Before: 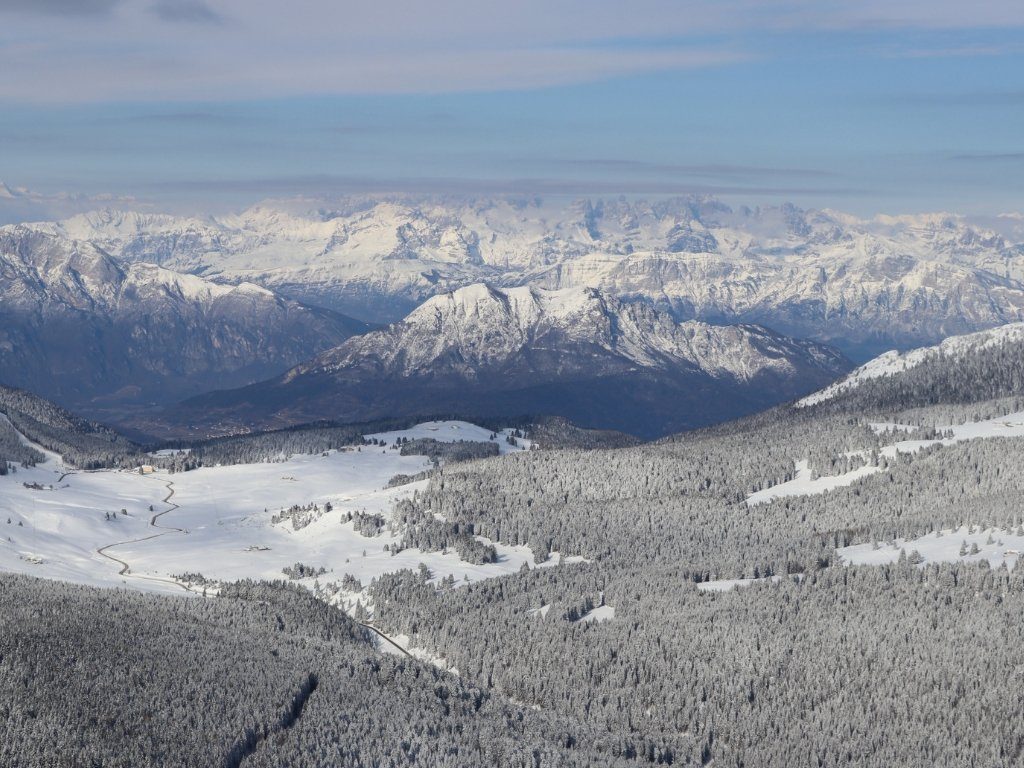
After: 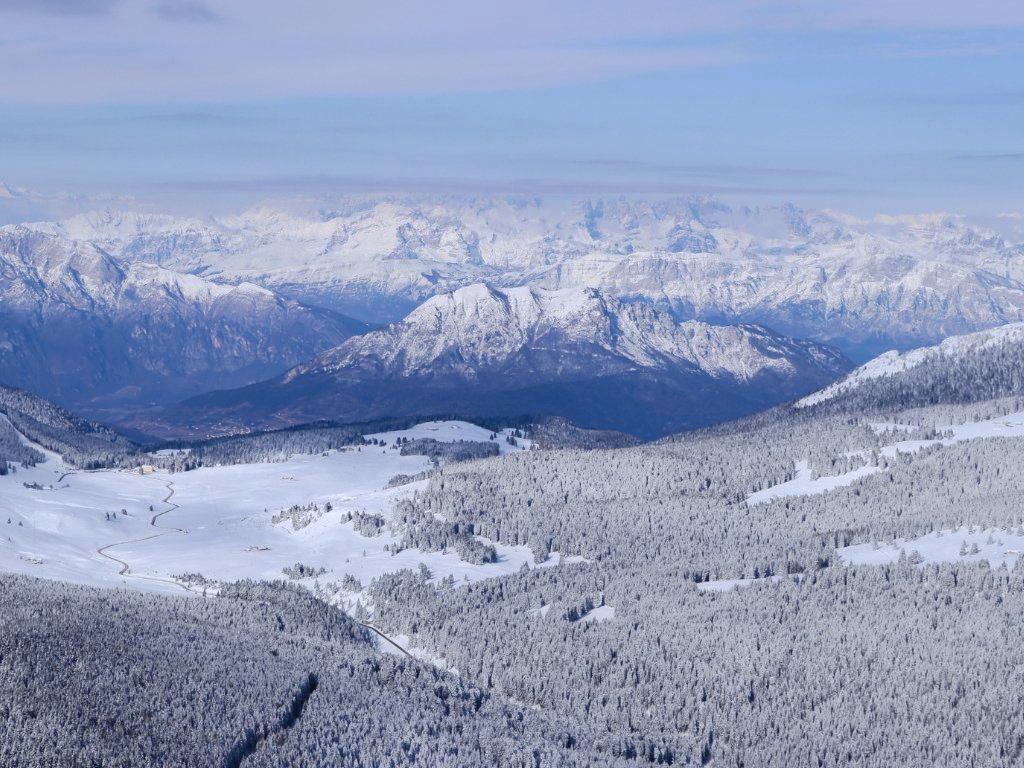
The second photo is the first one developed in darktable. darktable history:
velvia: on, module defaults
white balance: red 0.967, blue 1.119, emerald 0.756
tone curve: curves: ch0 [(0, 0) (0.003, 0.009) (0.011, 0.013) (0.025, 0.022) (0.044, 0.039) (0.069, 0.055) (0.1, 0.077) (0.136, 0.113) (0.177, 0.158) (0.224, 0.213) (0.277, 0.289) (0.335, 0.367) (0.399, 0.451) (0.468, 0.532) (0.543, 0.615) (0.623, 0.696) (0.709, 0.755) (0.801, 0.818) (0.898, 0.893) (1, 1)], preserve colors none
